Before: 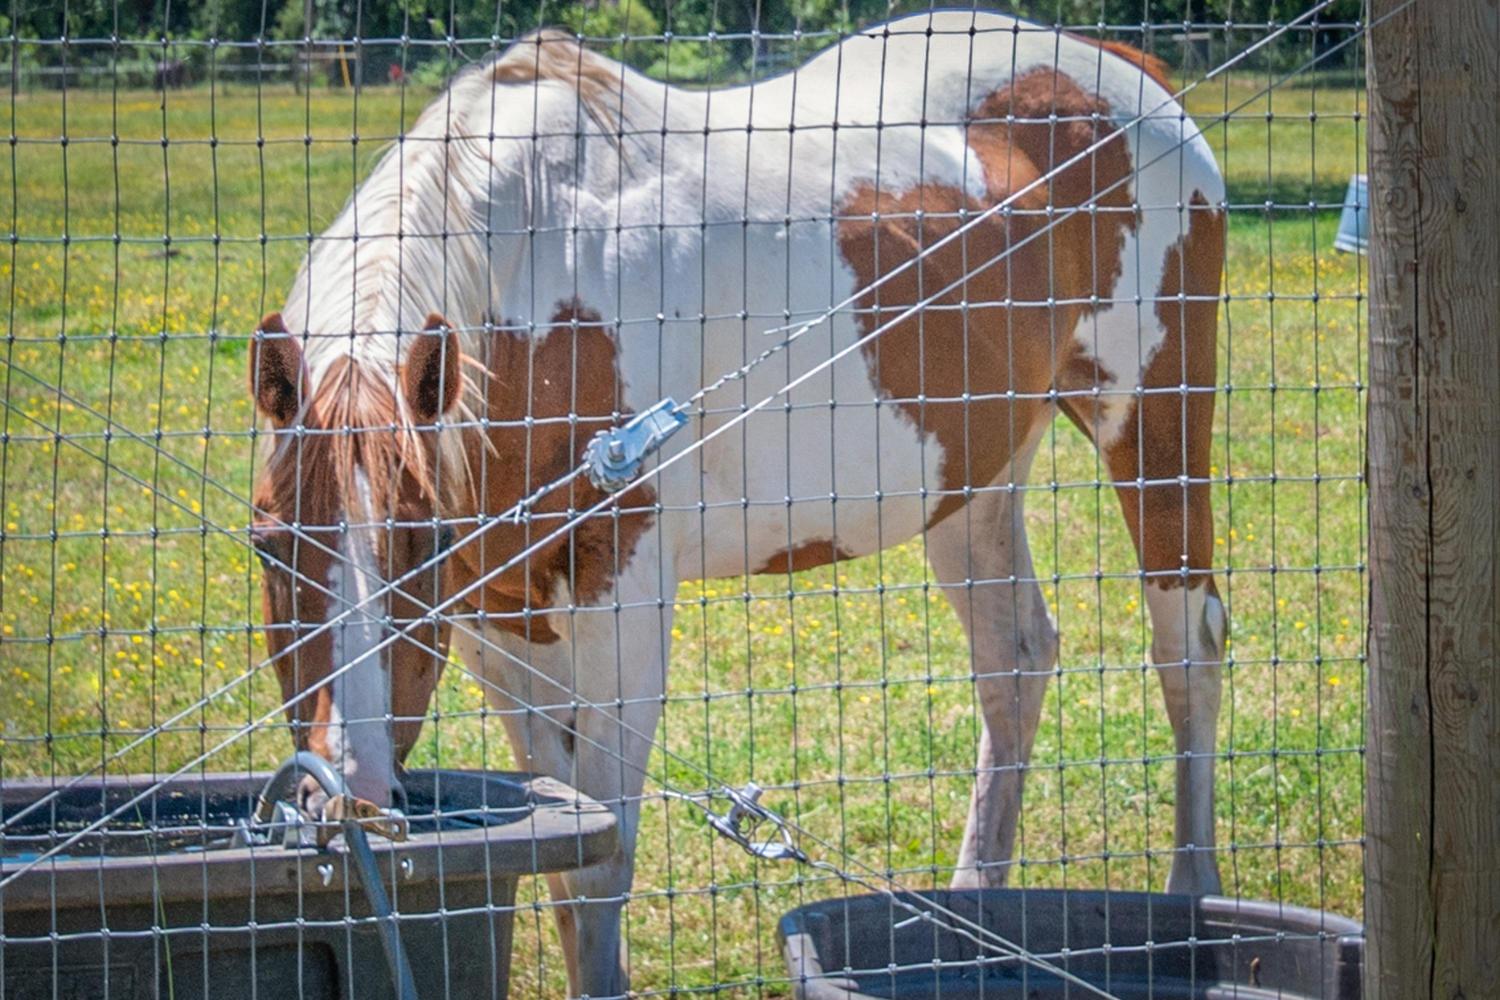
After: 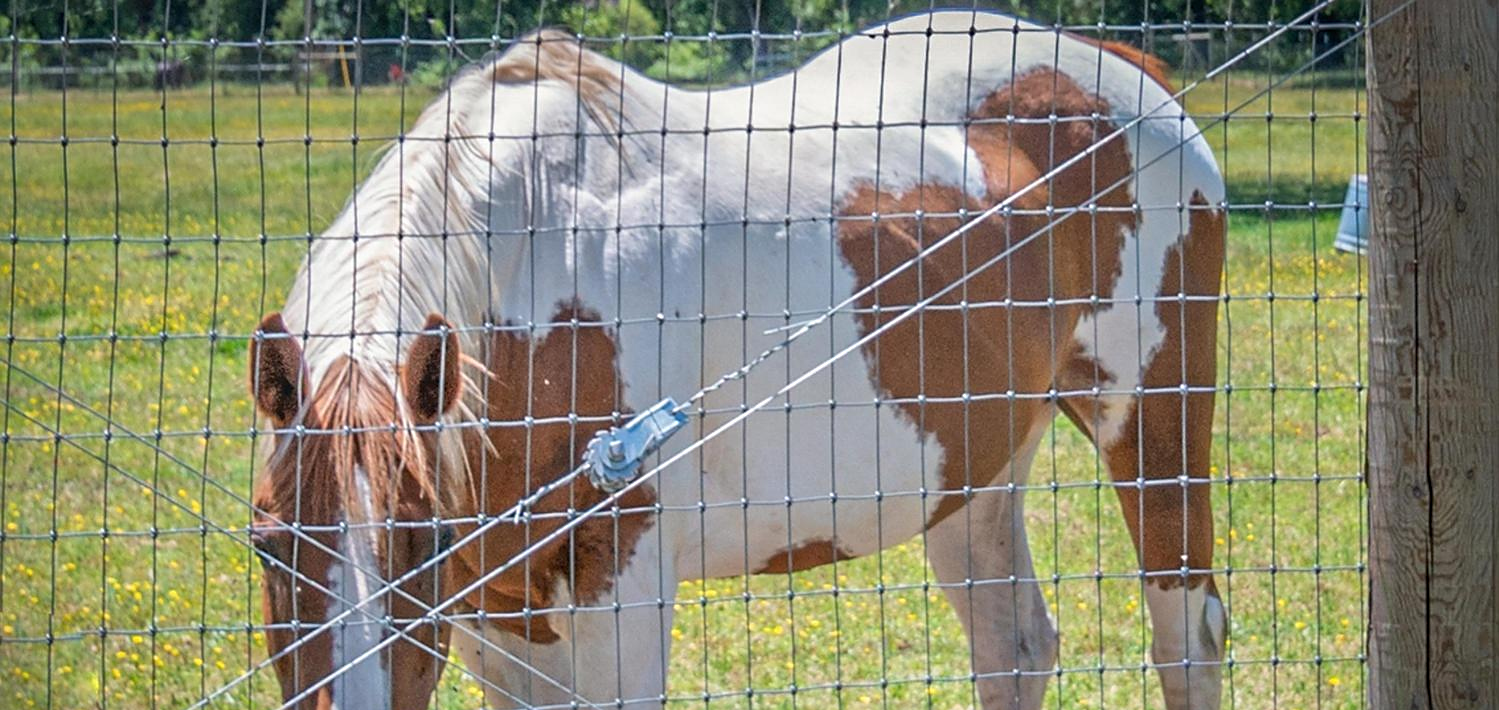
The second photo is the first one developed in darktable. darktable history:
crop: right 0%, bottom 28.93%
sharpen: radius 1.878, amount 0.403, threshold 1.225
